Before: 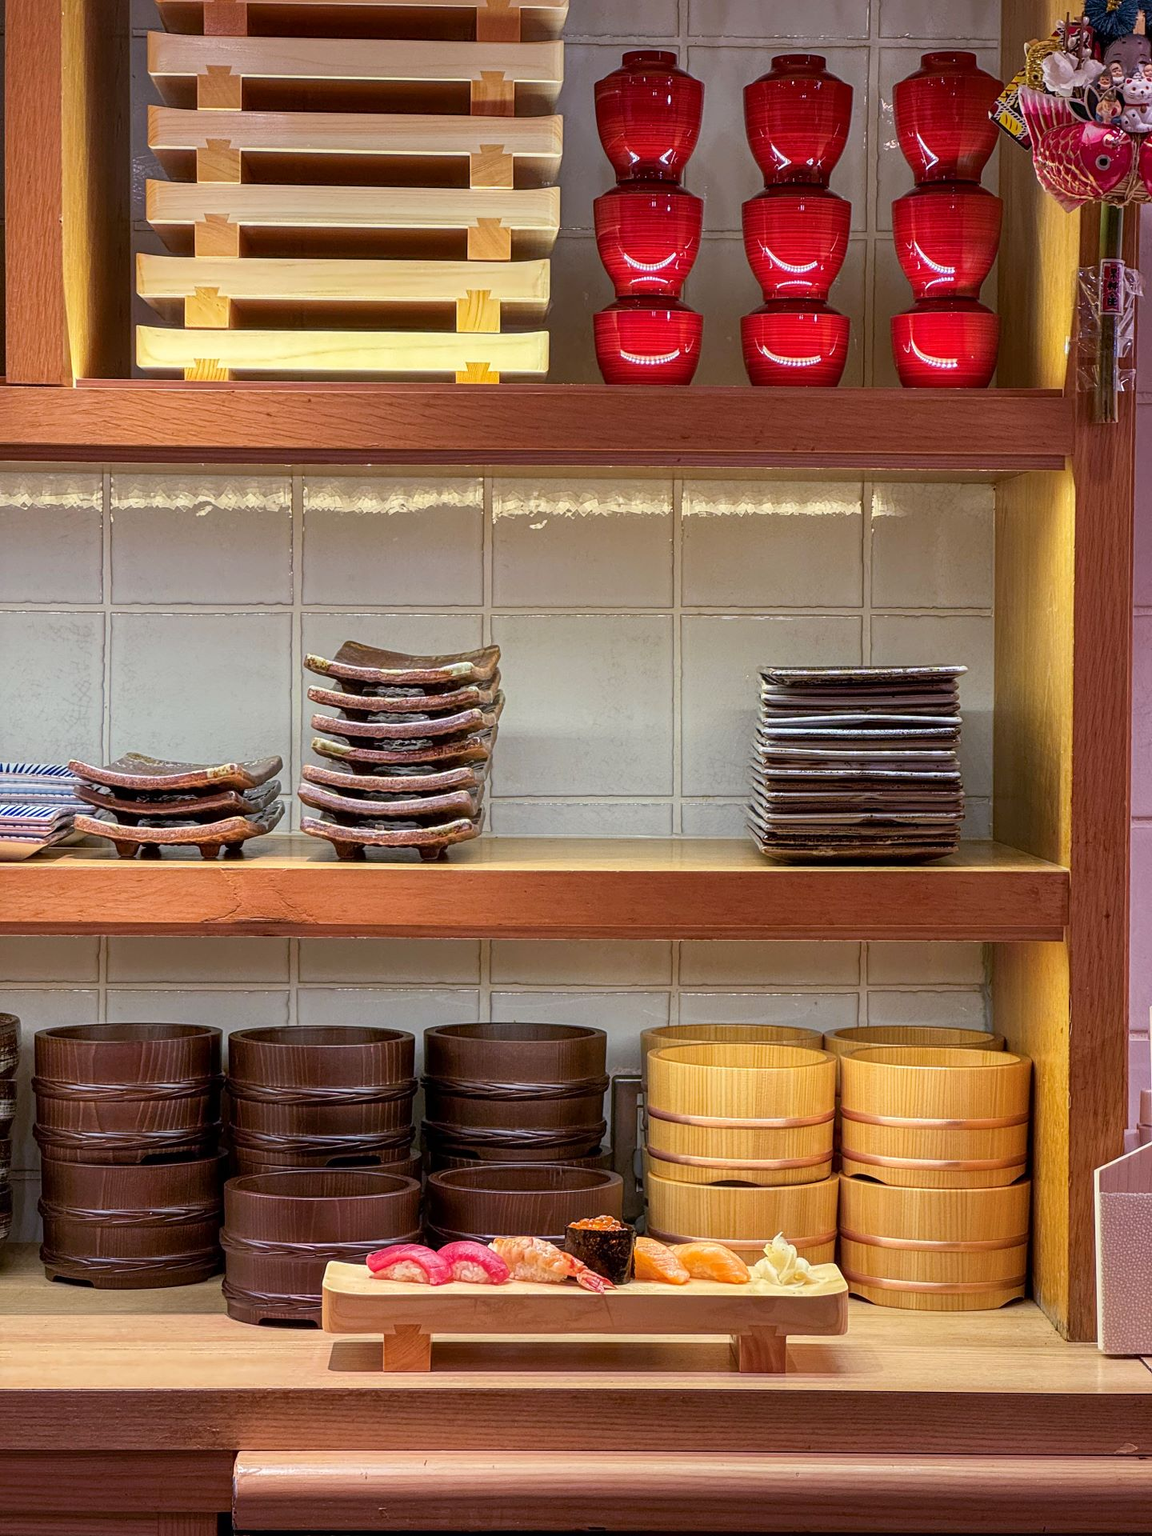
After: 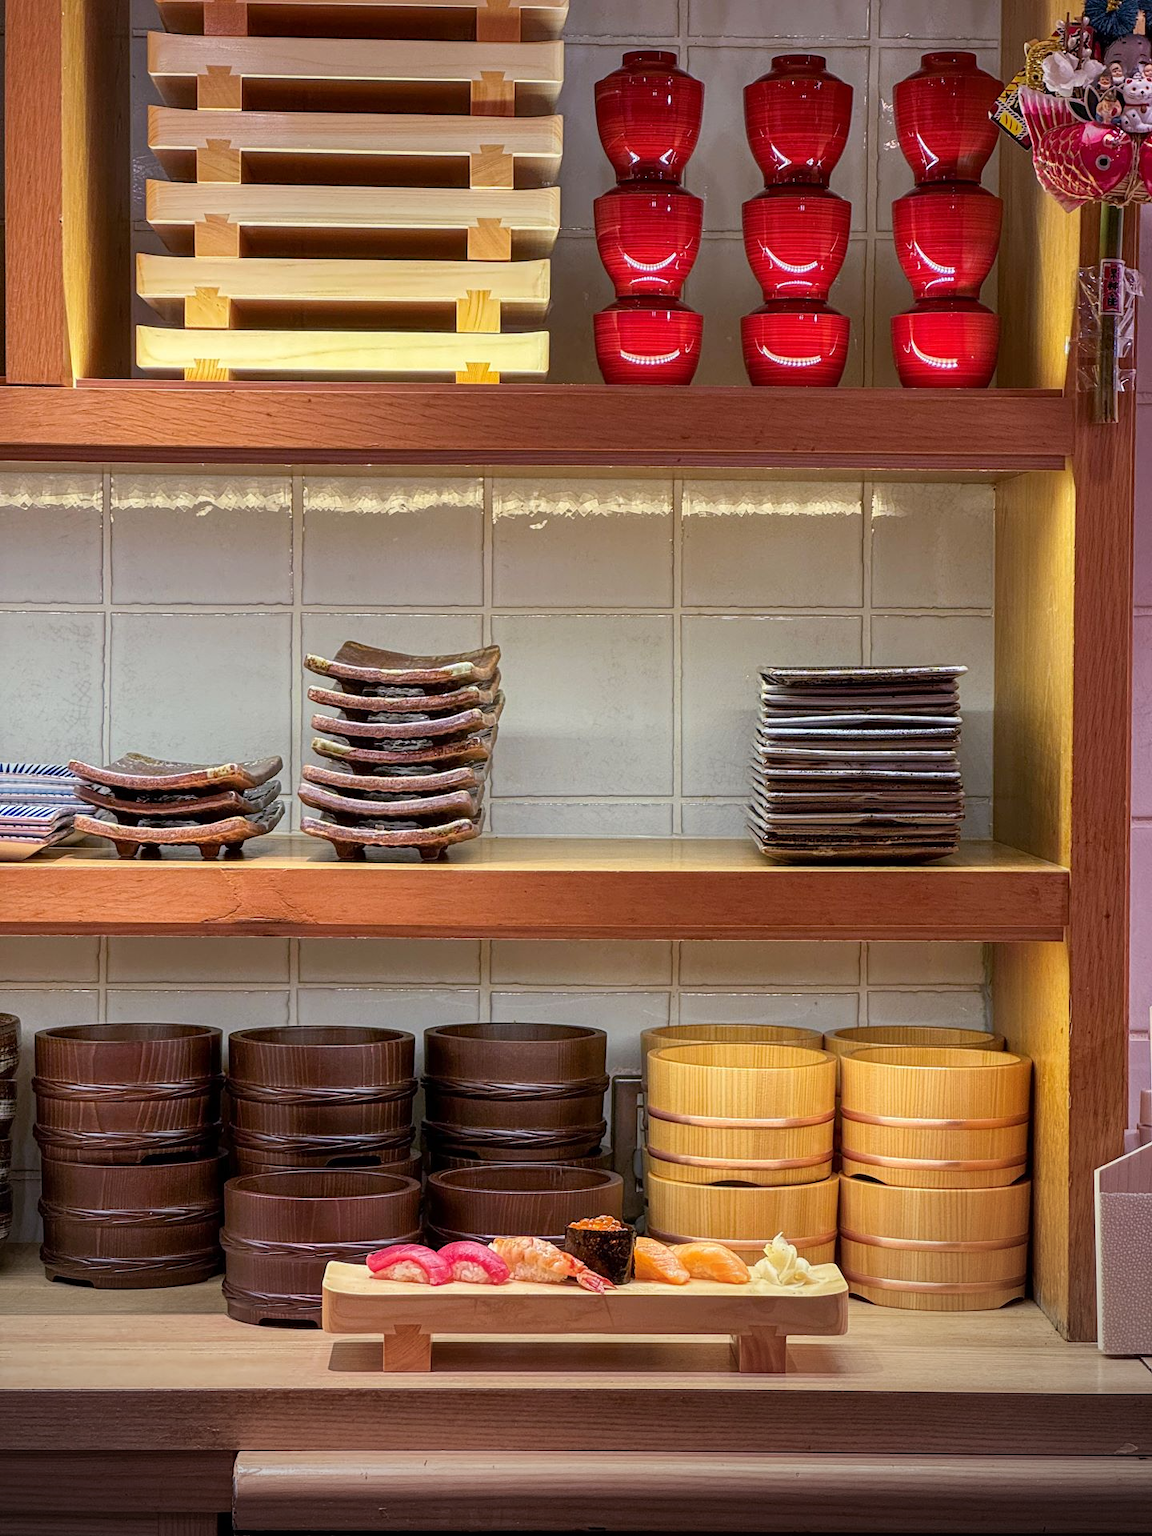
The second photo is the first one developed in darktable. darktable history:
vignetting: fall-off start 100.4%, brightness -0.575, center (-0.053, -0.355)
